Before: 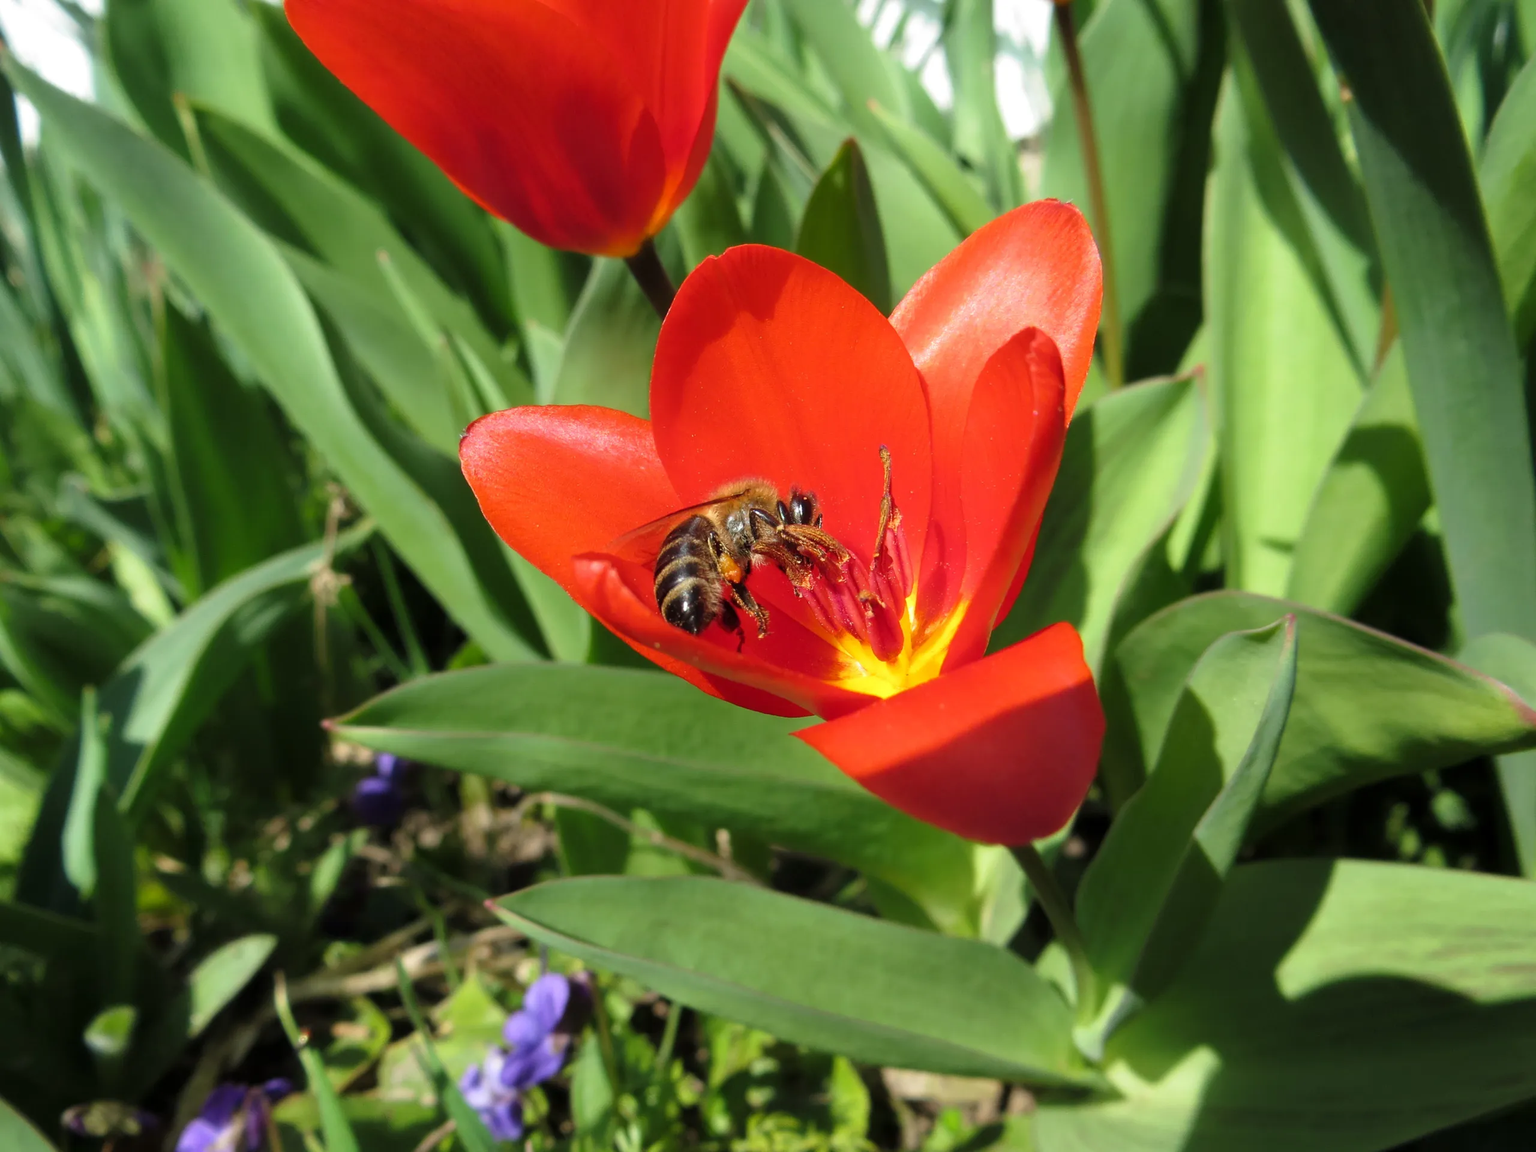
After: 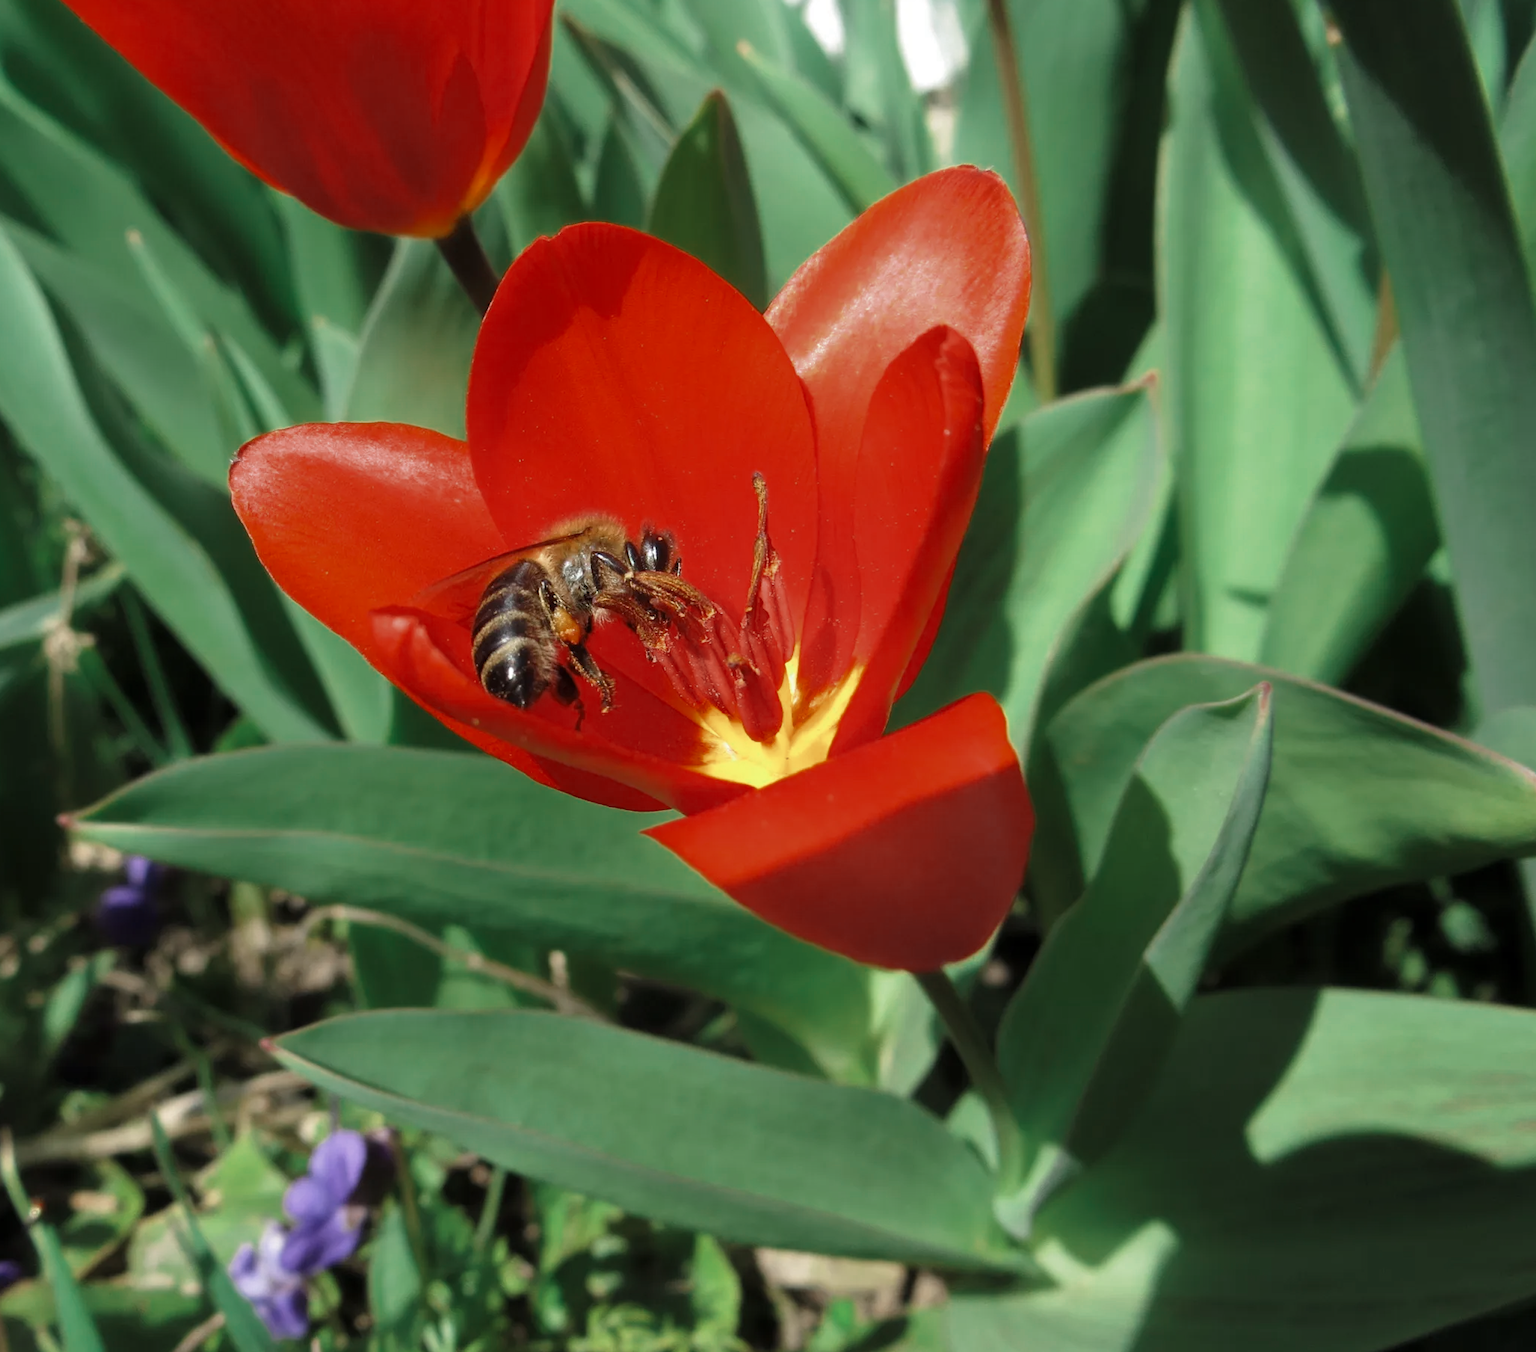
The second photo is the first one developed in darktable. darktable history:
crop and rotate: left 17.959%, top 5.771%, right 1.742%
color zones: curves: ch0 [(0, 0.5) (0.125, 0.4) (0.25, 0.5) (0.375, 0.4) (0.5, 0.4) (0.625, 0.35) (0.75, 0.35) (0.875, 0.5)]; ch1 [(0, 0.35) (0.125, 0.45) (0.25, 0.35) (0.375, 0.35) (0.5, 0.35) (0.625, 0.35) (0.75, 0.45) (0.875, 0.35)]; ch2 [(0, 0.6) (0.125, 0.5) (0.25, 0.5) (0.375, 0.6) (0.5, 0.6) (0.625, 0.5) (0.75, 0.5) (0.875, 0.5)]
